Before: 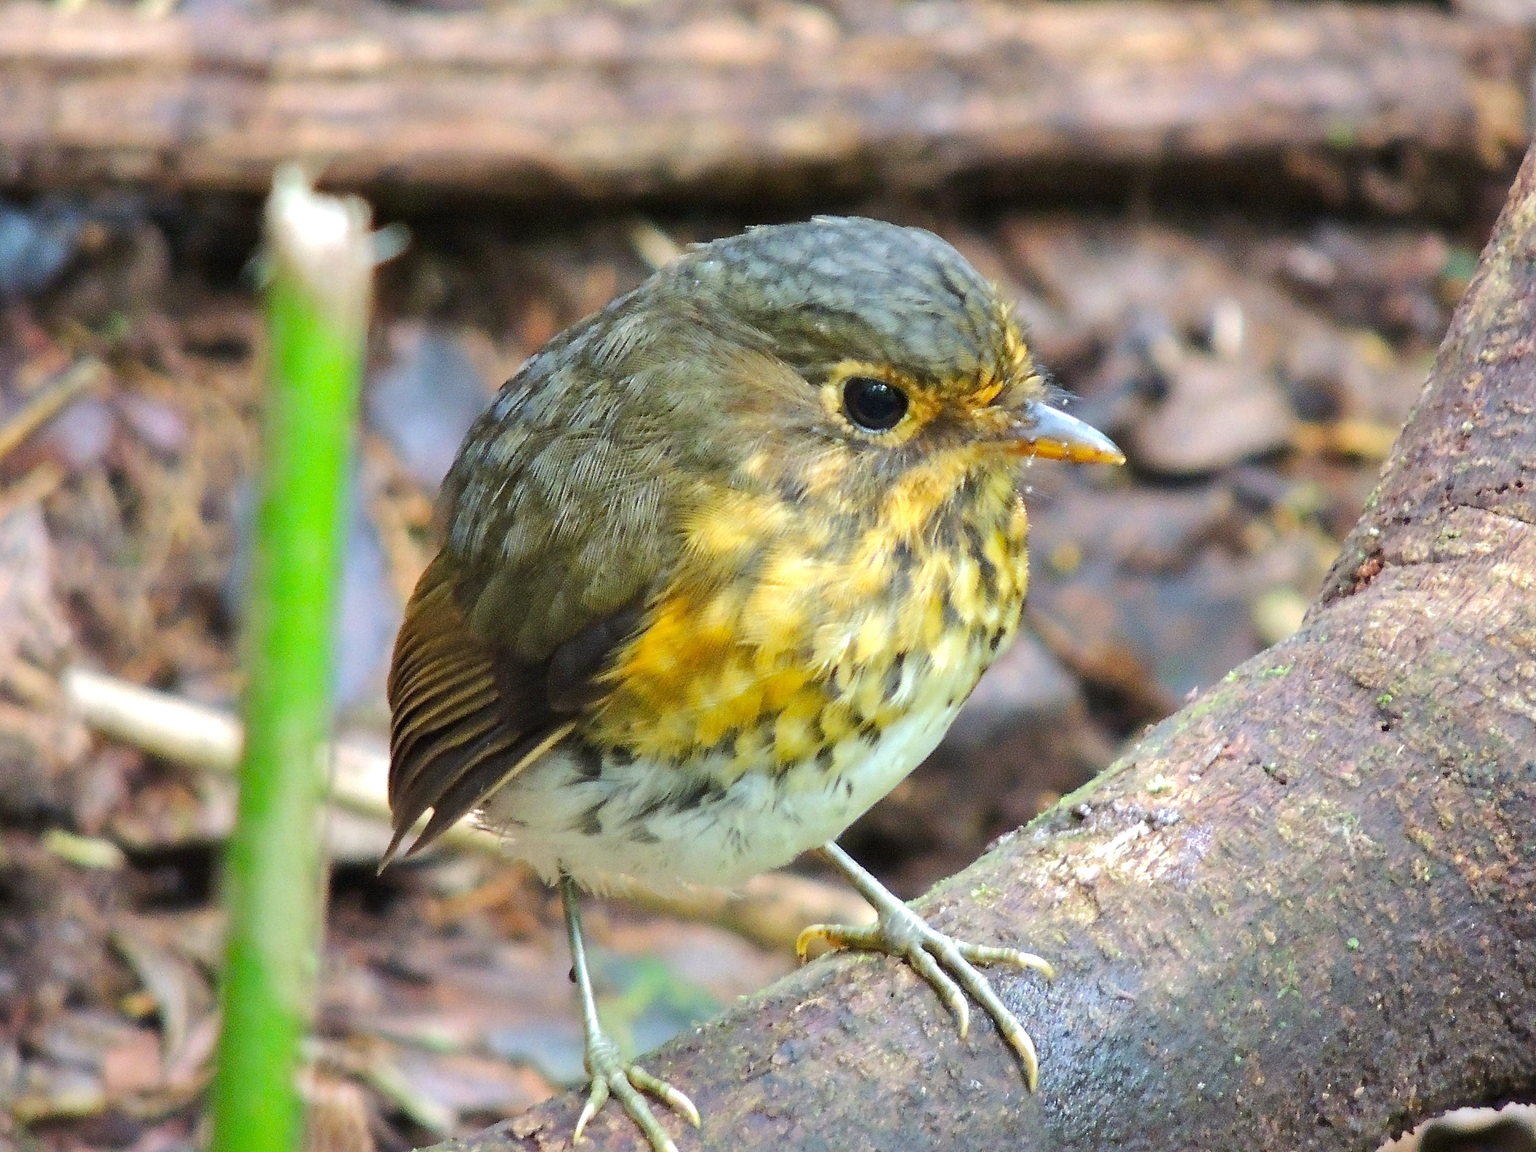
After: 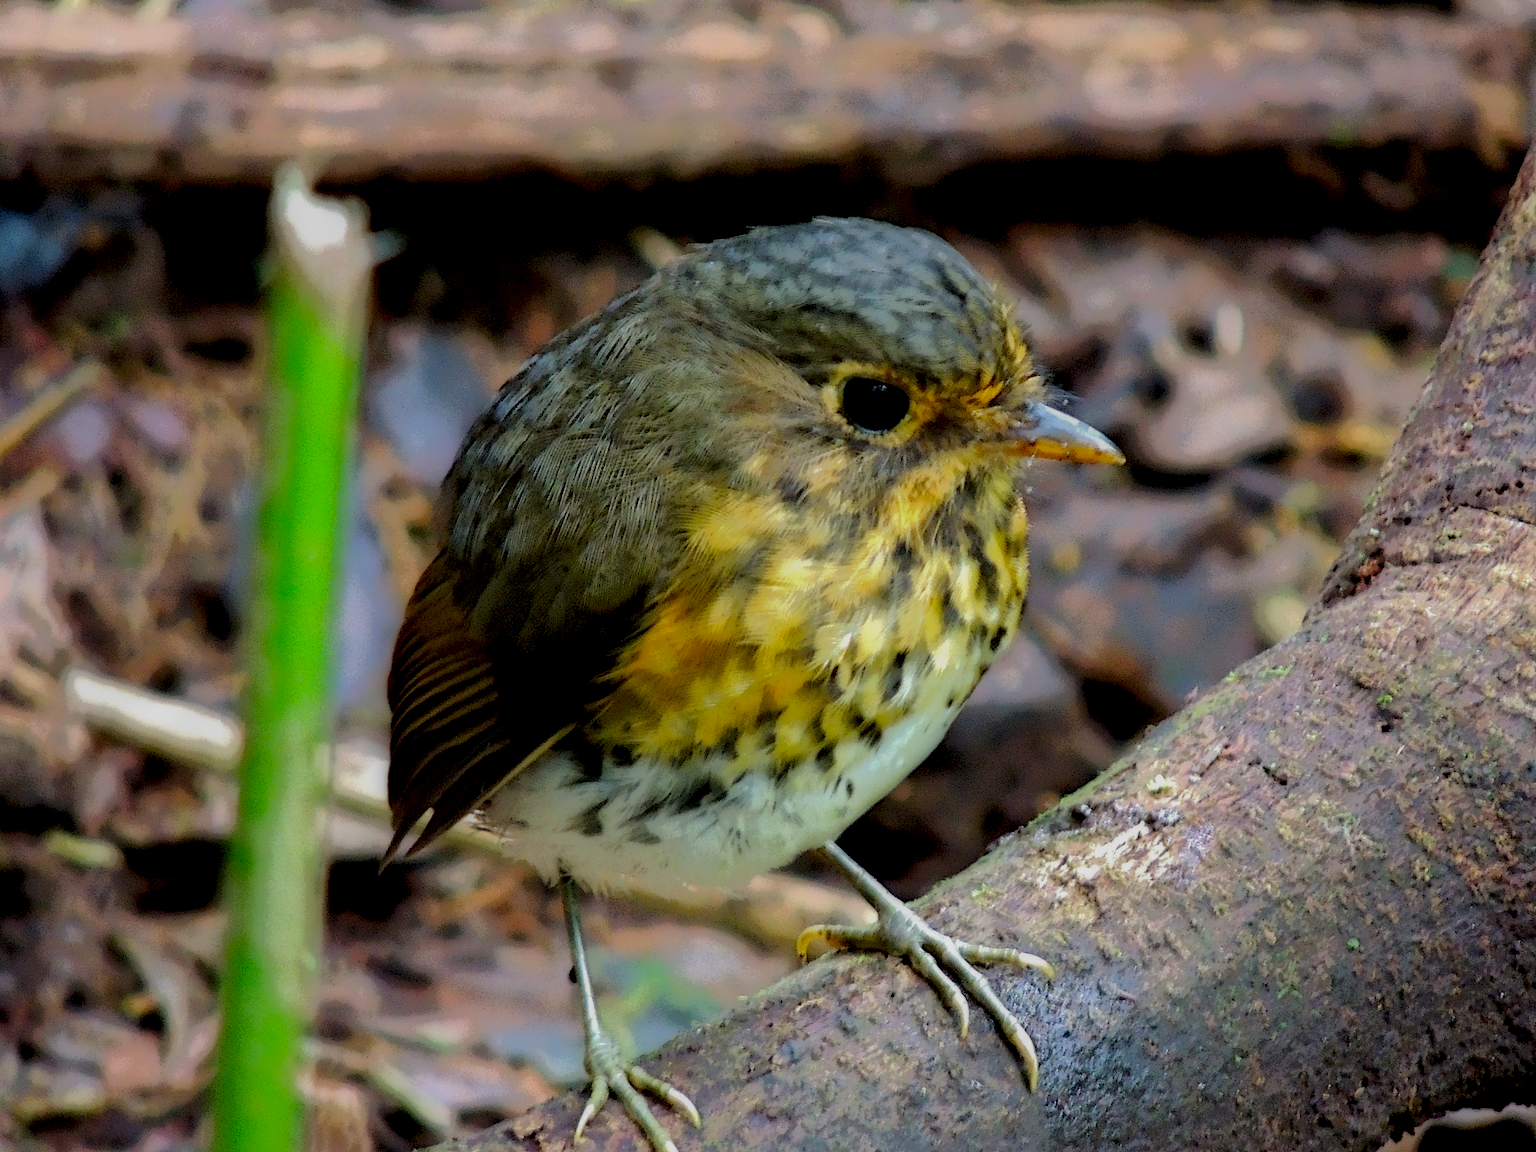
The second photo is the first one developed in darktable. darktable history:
local contrast: highlights 5%, shadows 202%, detail 164%, midtone range 0.004
